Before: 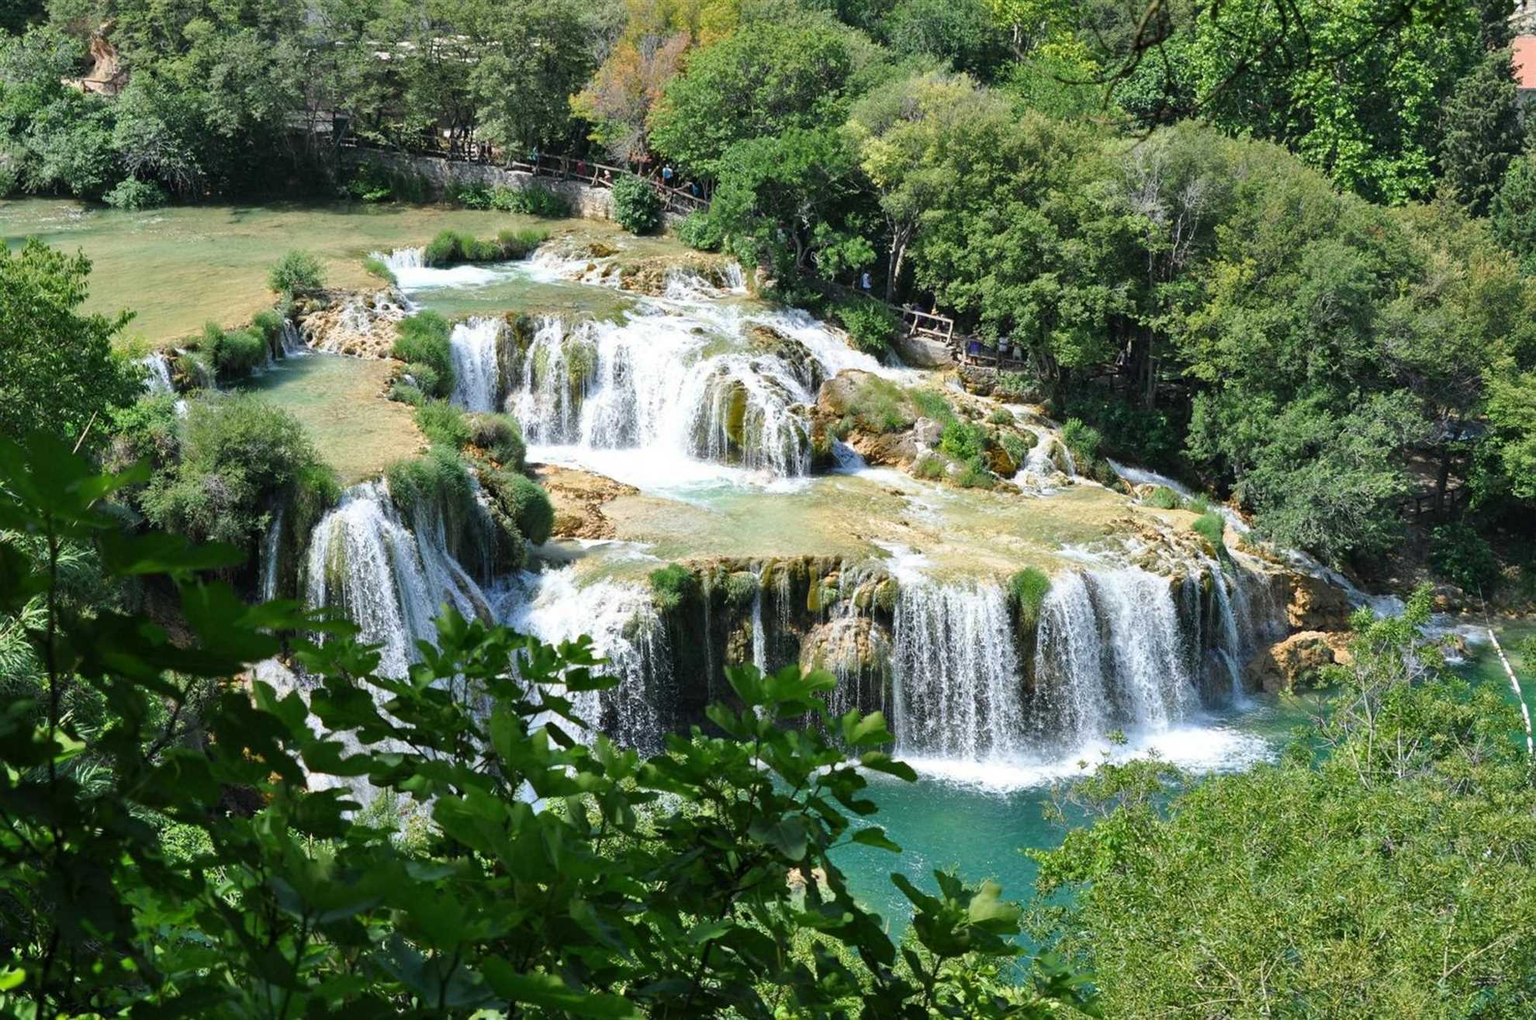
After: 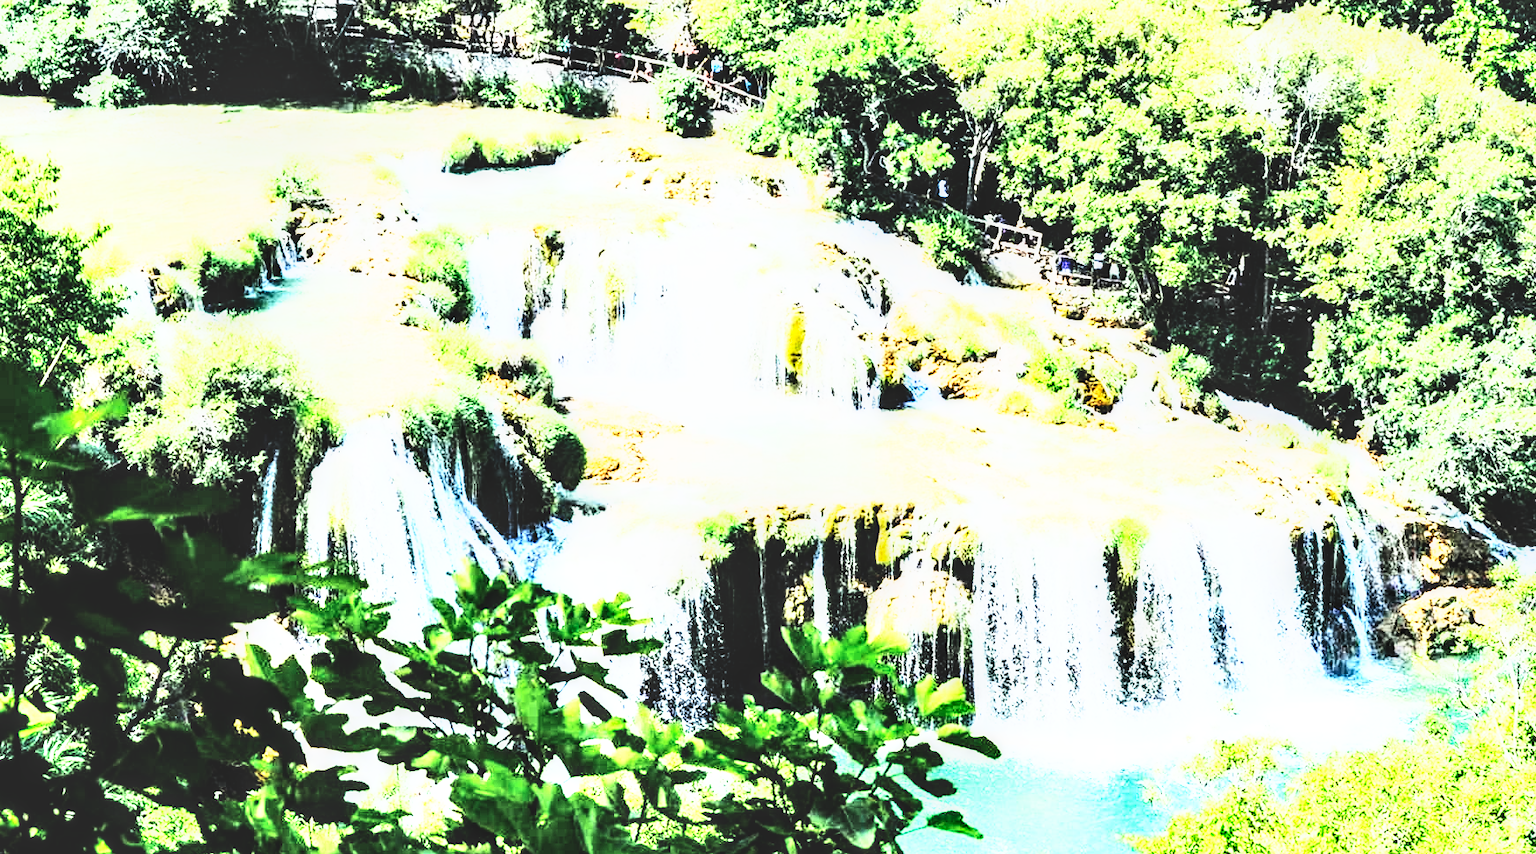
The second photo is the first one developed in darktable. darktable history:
crop and rotate: left 2.425%, top 11.305%, right 9.6%, bottom 15.08%
exposure: black level correction 0, exposure 0.95 EV, compensate exposure bias true, compensate highlight preservation false
contrast brightness saturation: contrast 0.28
base curve: curves: ch0 [(0, 0.036) (0.007, 0.037) (0.604, 0.887) (1, 1)], preserve colors none
white balance: red 0.978, blue 0.999
rgb curve: curves: ch0 [(0, 0) (0.21, 0.15) (0.24, 0.21) (0.5, 0.75) (0.75, 0.96) (0.89, 0.99) (1, 1)]; ch1 [(0, 0.02) (0.21, 0.13) (0.25, 0.2) (0.5, 0.67) (0.75, 0.9) (0.89, 0.97) (1, 1)]; ch2 [(0, 0.02) (0.21, 0.13) (0.25, 0.2) (0.5, 0.67) (0.75, 0.9) (0.89, 0.97) (1, 1)], compensate middle gray true
local contrast: detail 144%
shadows and highlights: shadows 35, highlights -35, soften with gaussian
